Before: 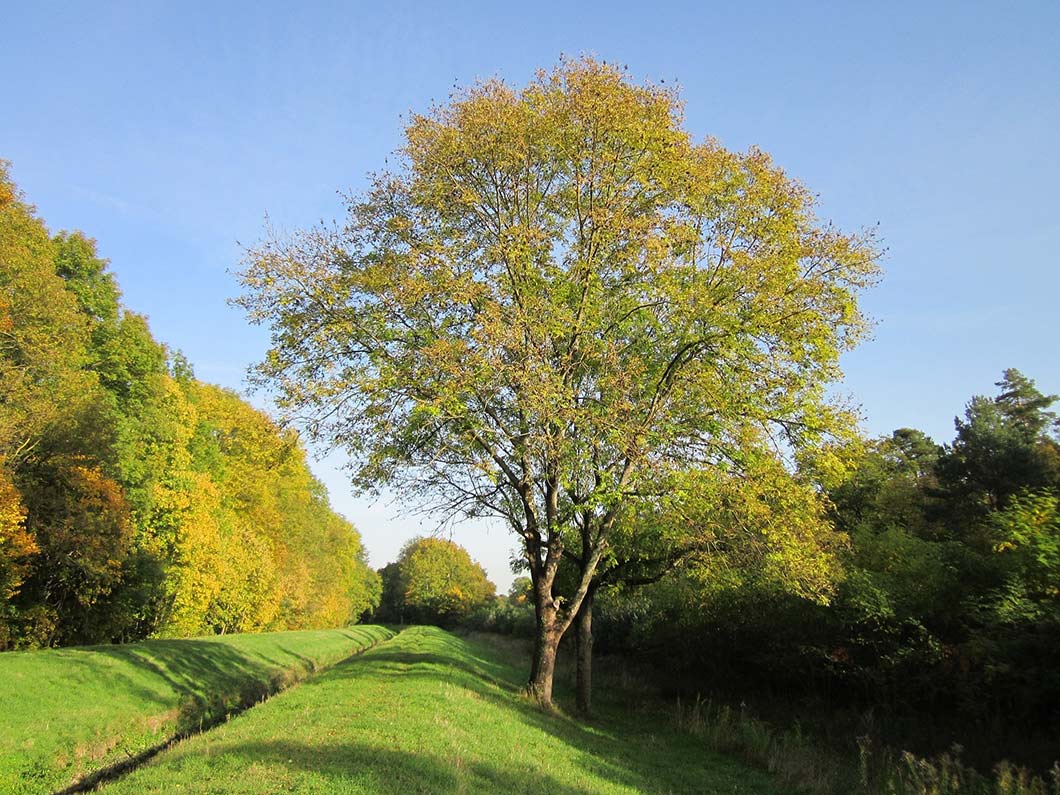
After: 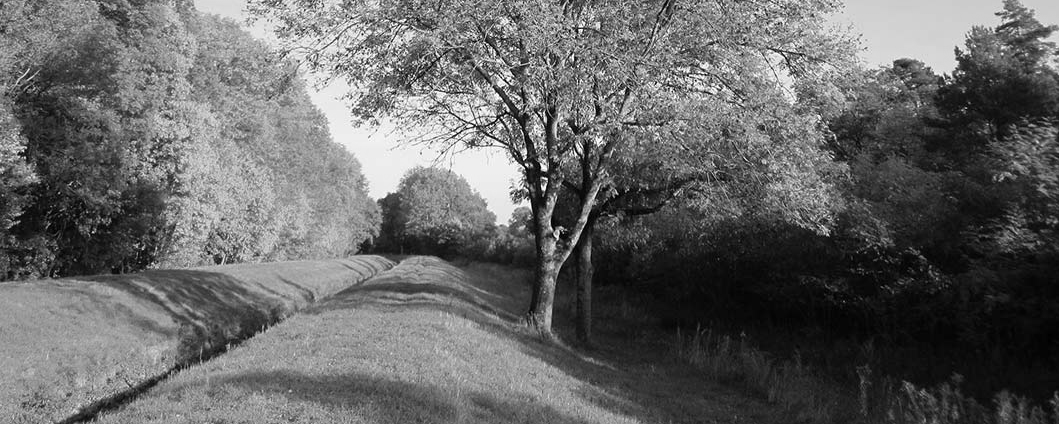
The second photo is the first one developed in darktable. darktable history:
color zones: curves: ch0 [(0.004, 0.588) (0.116, 0.636) (0.259, 0.476) (0.423, 0.464) (0.75, 0.5)]; ch1 [(0, 0) (0.143, 0) (0.286, 0) (0.429, 0) (0.571, 0) (0.714, 0) (0.857, 0)]
crop and rotate: top 46.636%, right 0.017%
